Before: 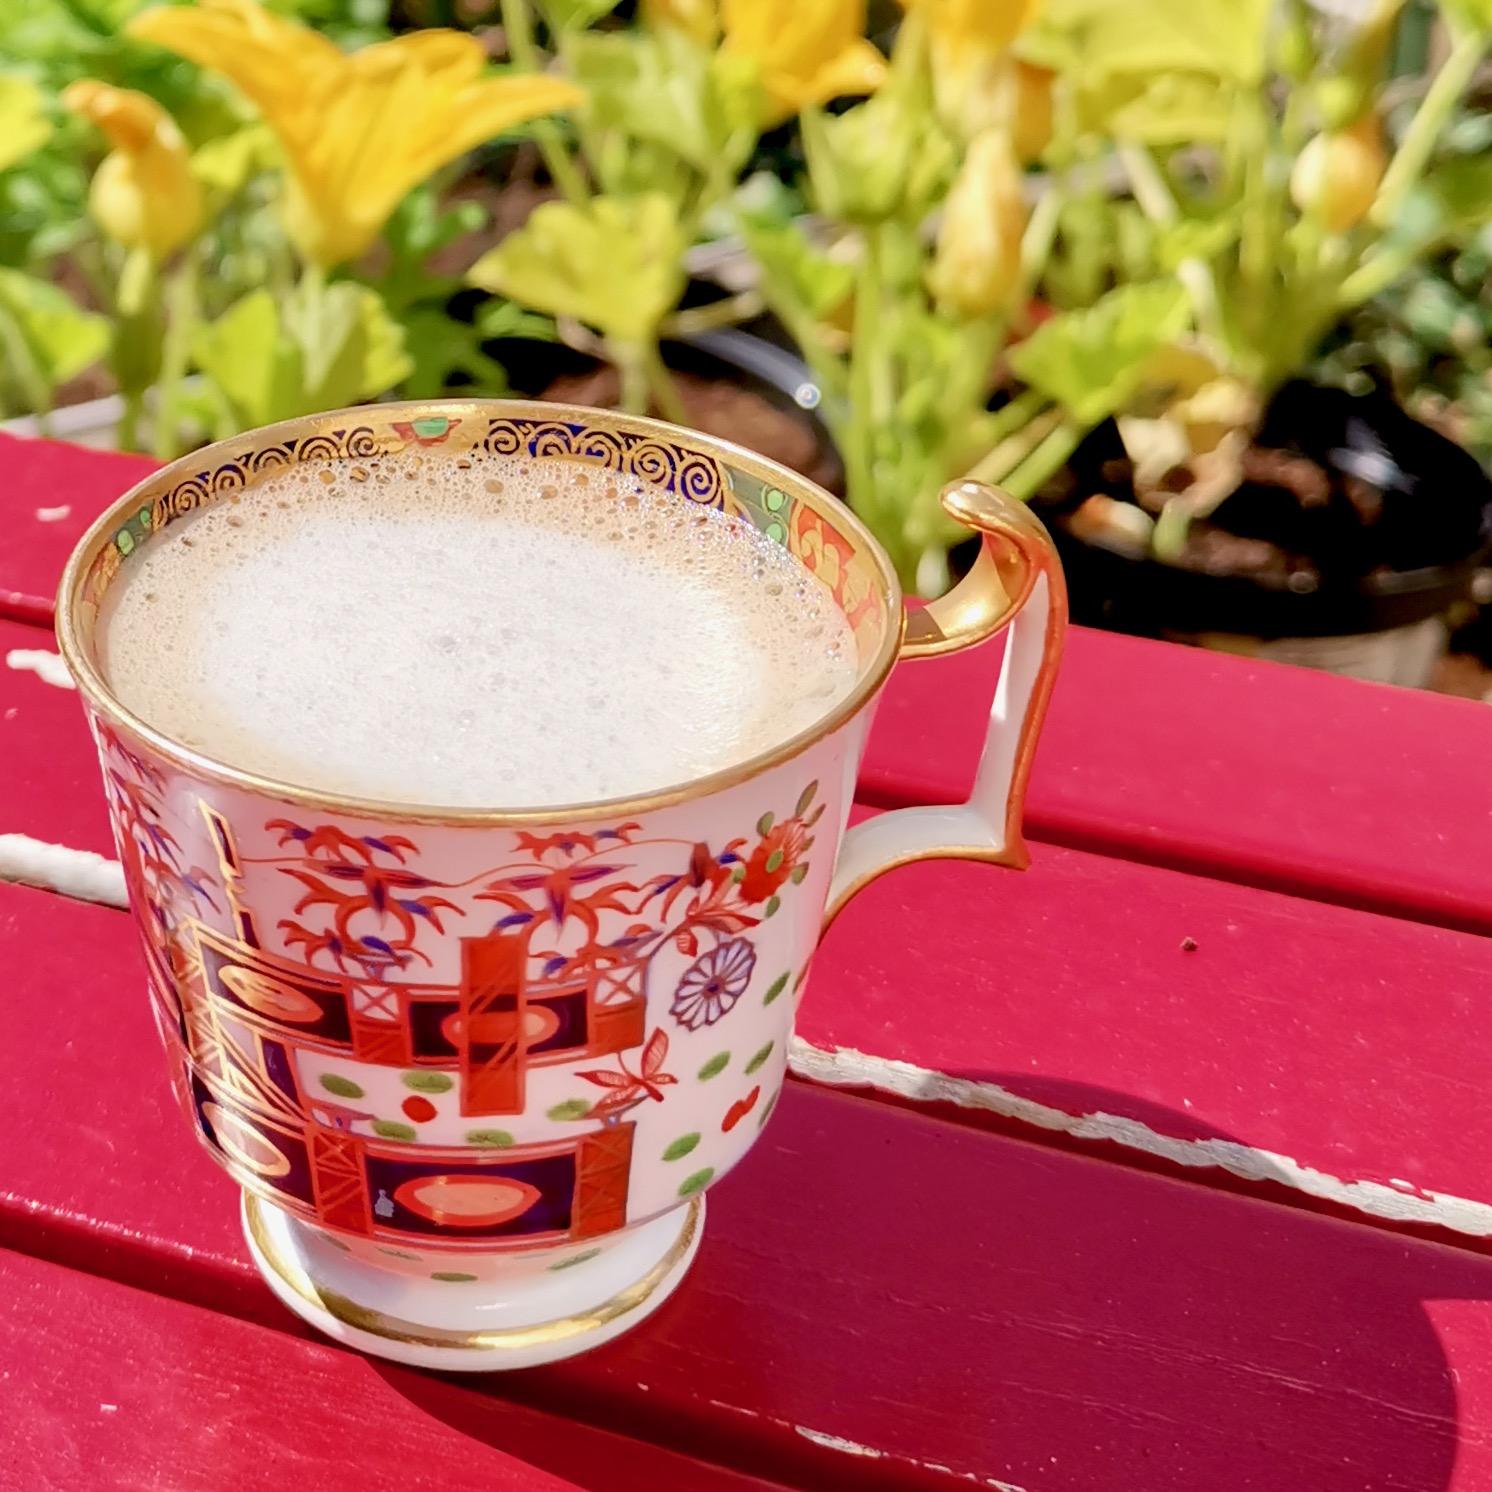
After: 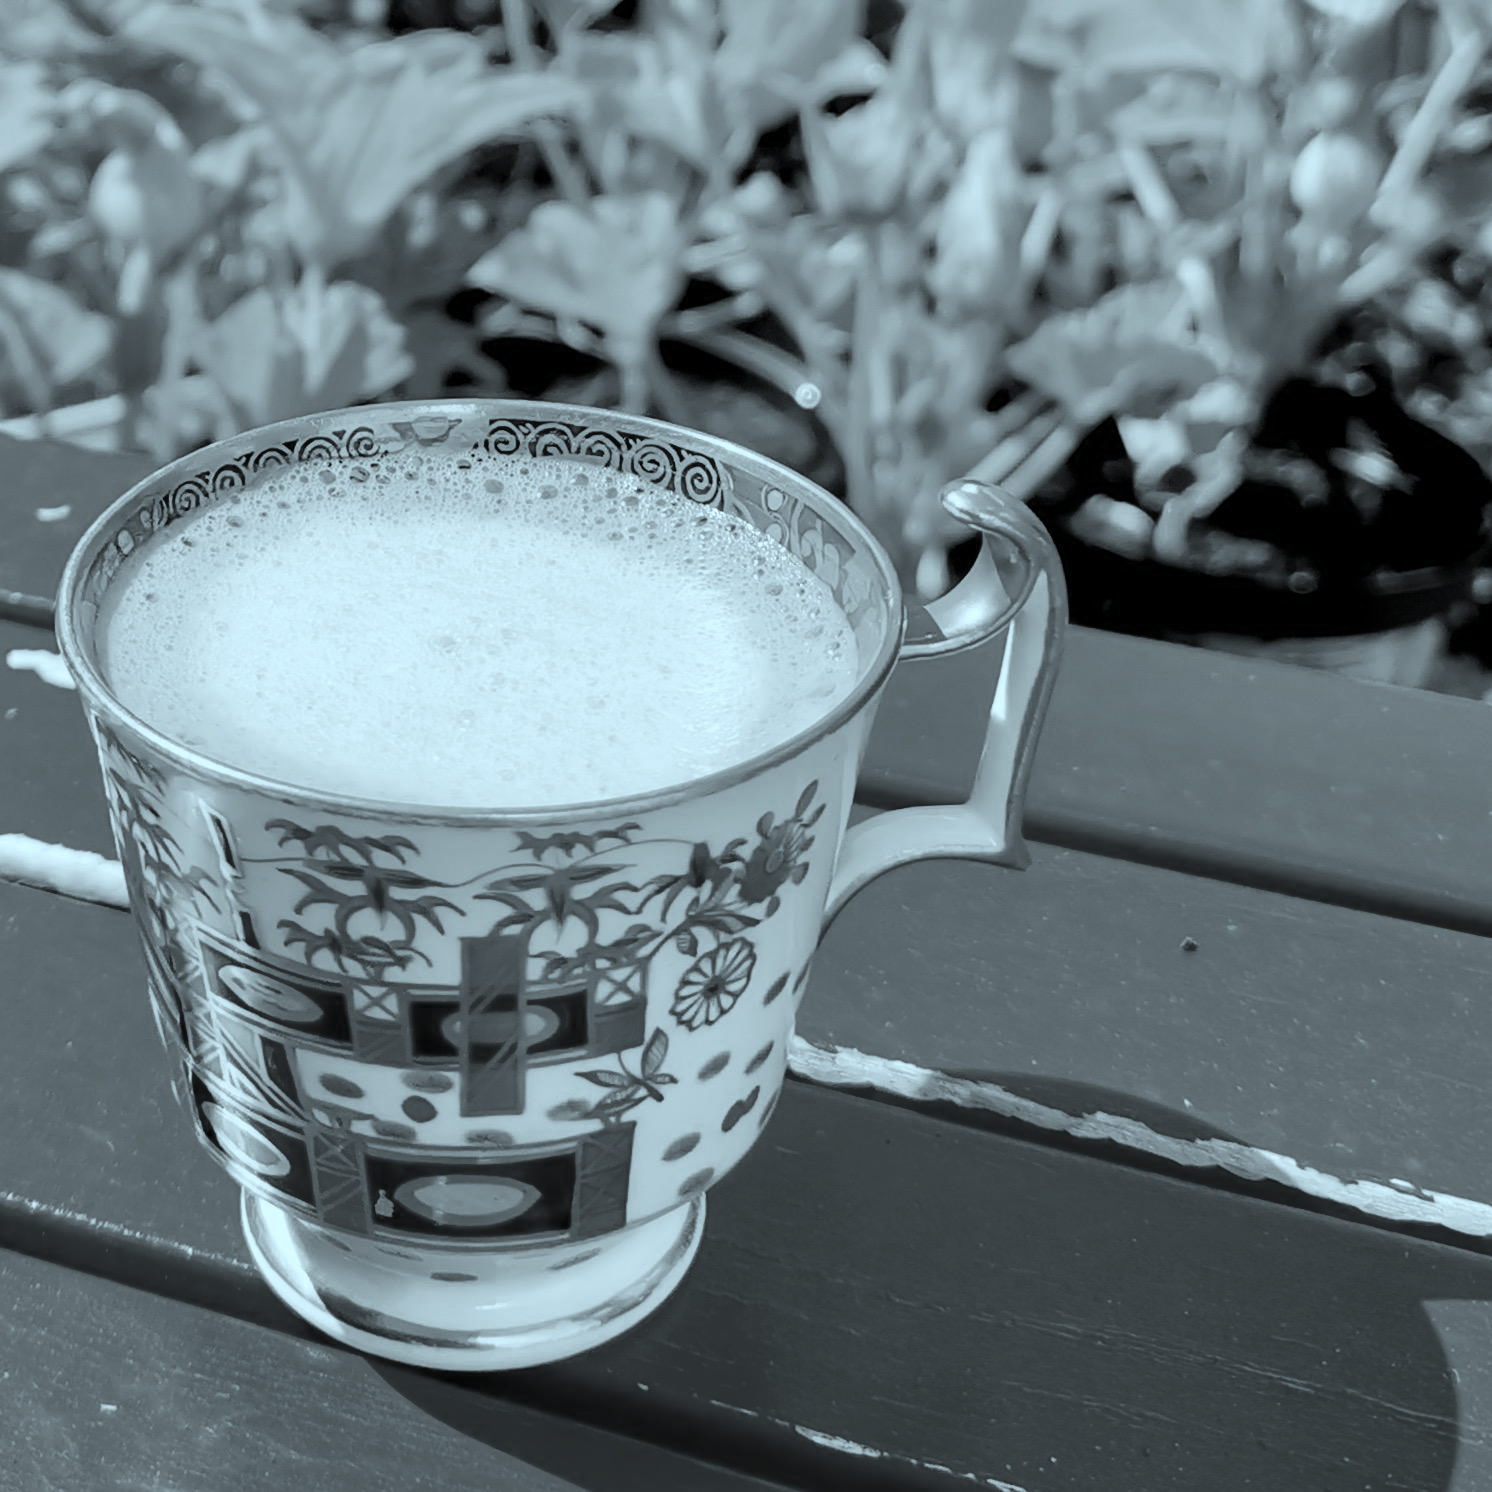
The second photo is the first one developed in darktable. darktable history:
contrast brightness saturation: contrast 0.08, saturation 0.201
color calibration: output gray [0.246, 0.254, 0.501, 0], illuminant as shot in camera, x 0.358, y 0.373, temperature 4628.91 K
tone equalizer: on, module defaults
color correction: highlights a* -10.14, highlights b* -10.51
